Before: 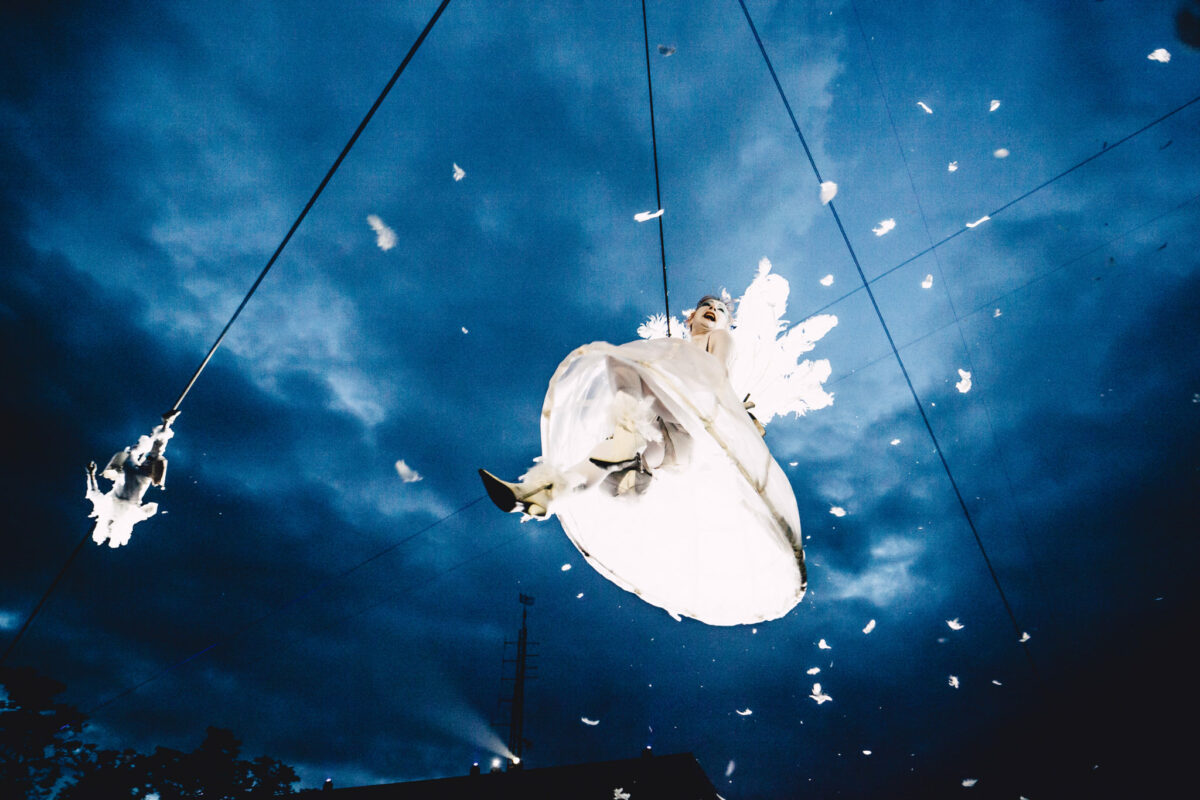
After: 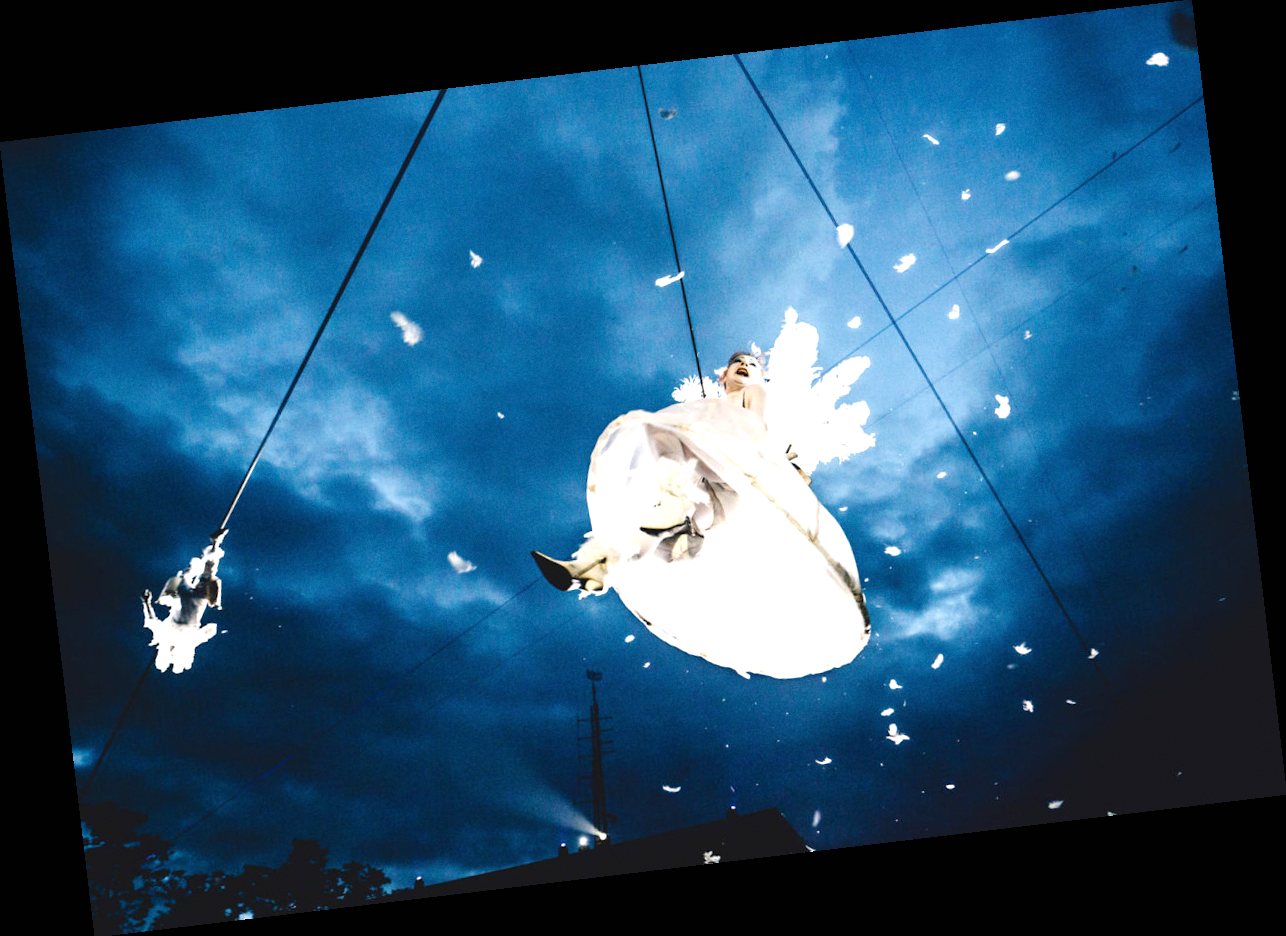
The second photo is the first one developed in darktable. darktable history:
rotate and perspective: rotation -6.83°, automatic cropping off
exposure: black level correction 0, exposure 0.5 EV, compensate exposure bias true, compensate highlight preservation false
grain: coarseness 0.09 ISO, strength 10%
